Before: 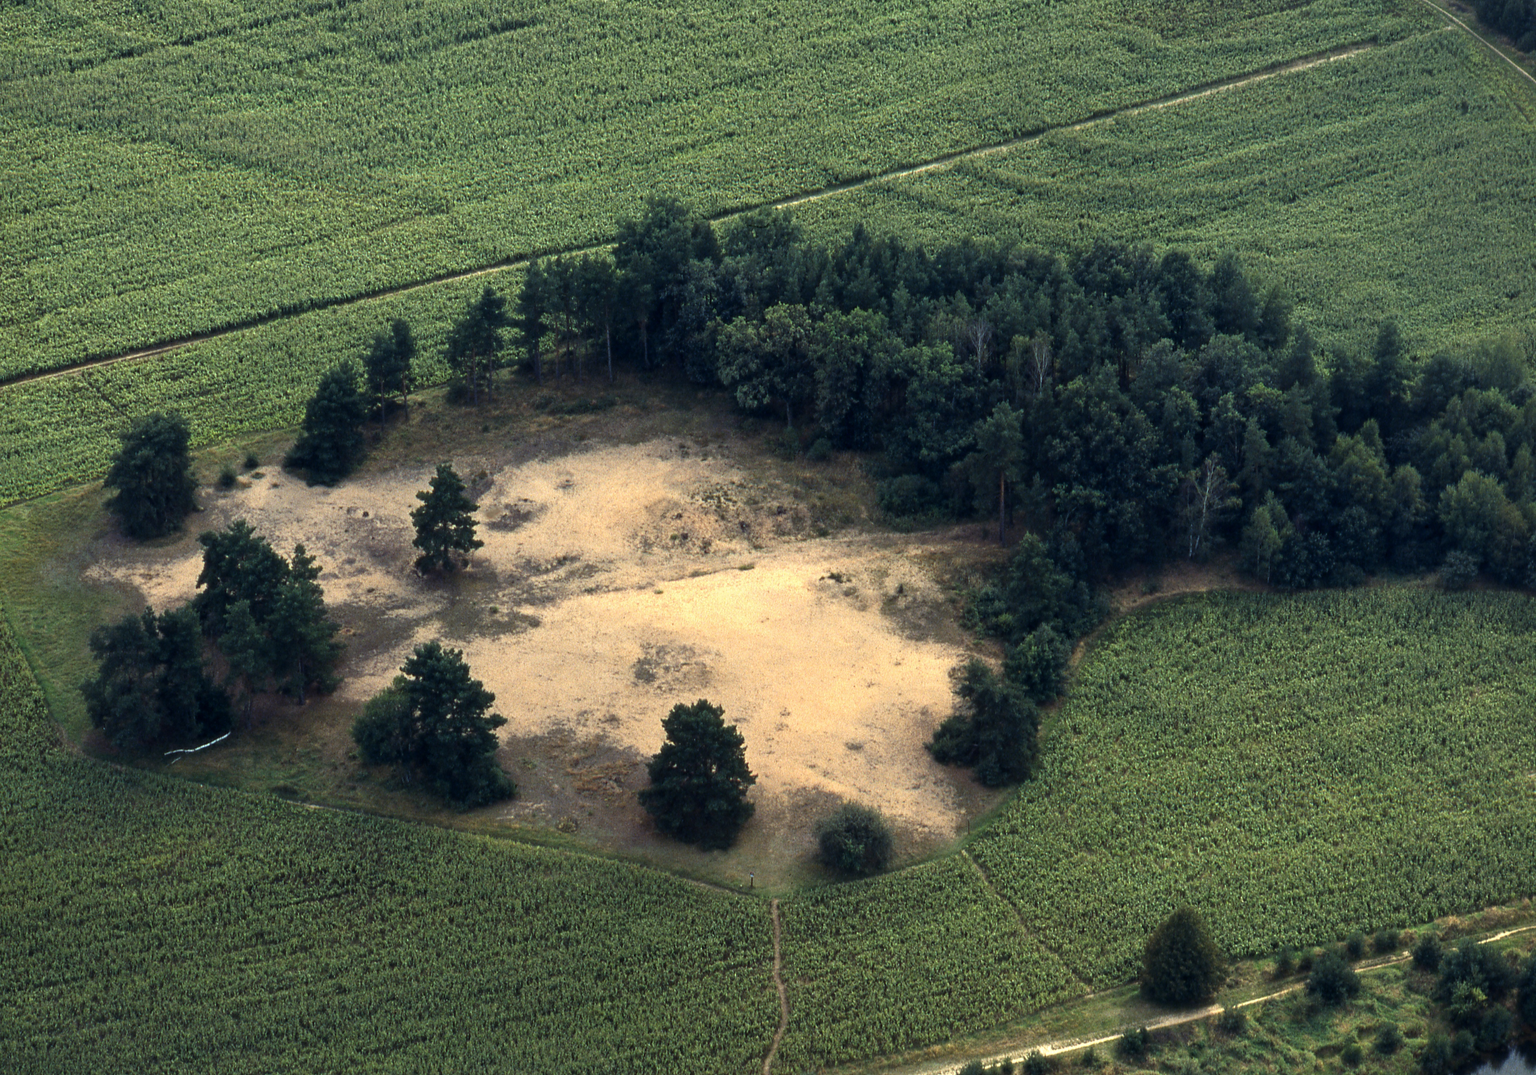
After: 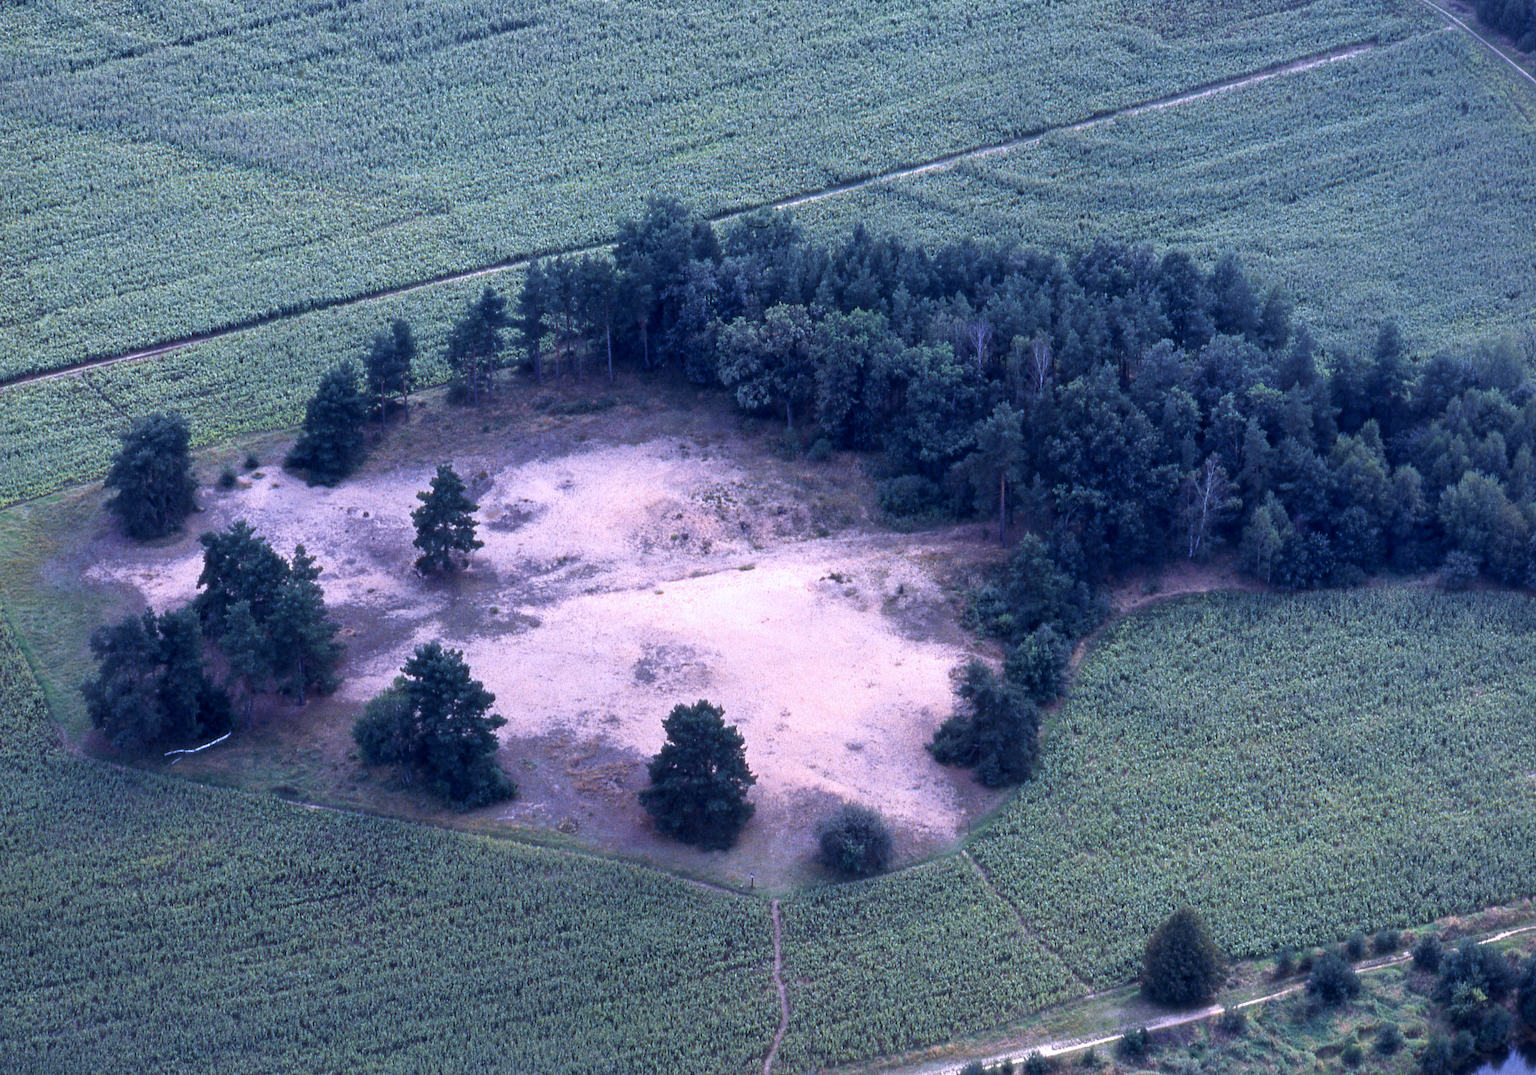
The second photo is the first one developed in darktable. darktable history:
white balance: red 0.98, blue 1.61
velvia: on, module defaults
